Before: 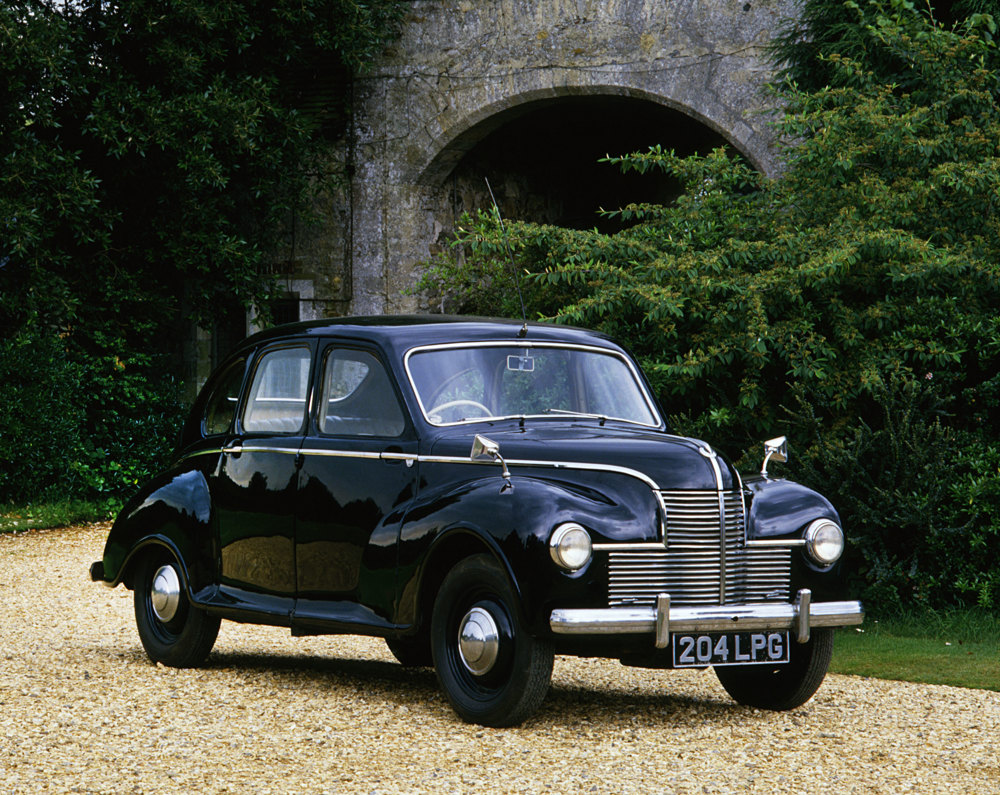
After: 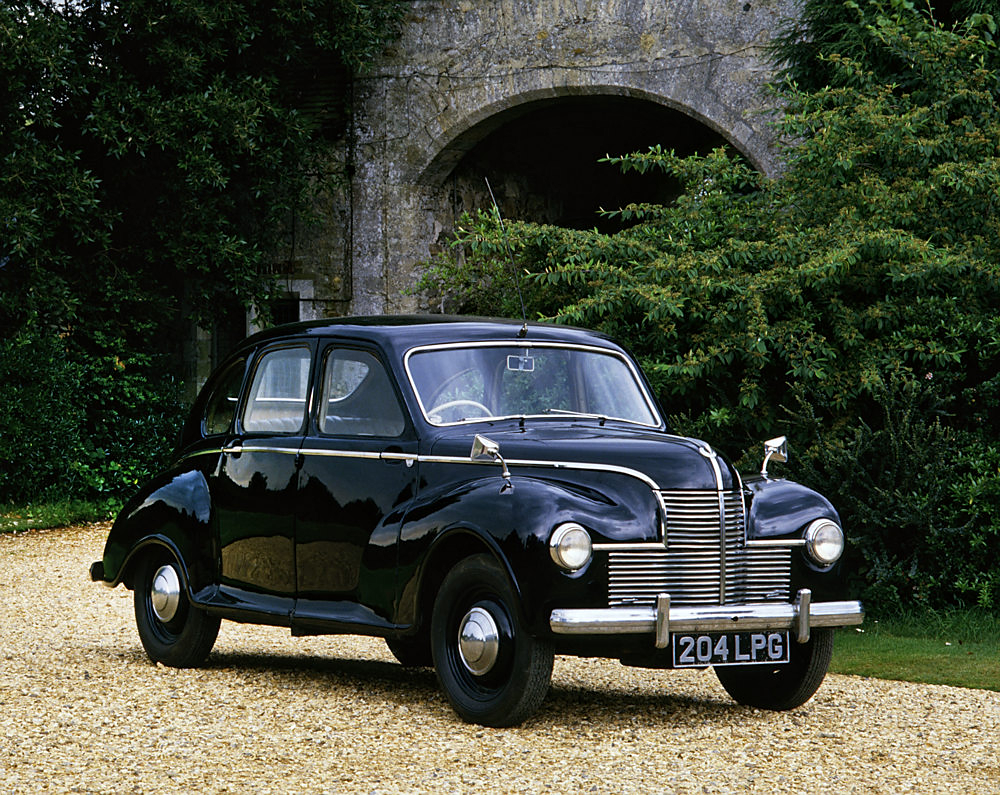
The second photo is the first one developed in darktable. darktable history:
sharpen: radius 1, threshold 1
local contrast: mode bilateral grid, contrast 28, coarseness 16, detail 115%, midtone range 0.2
